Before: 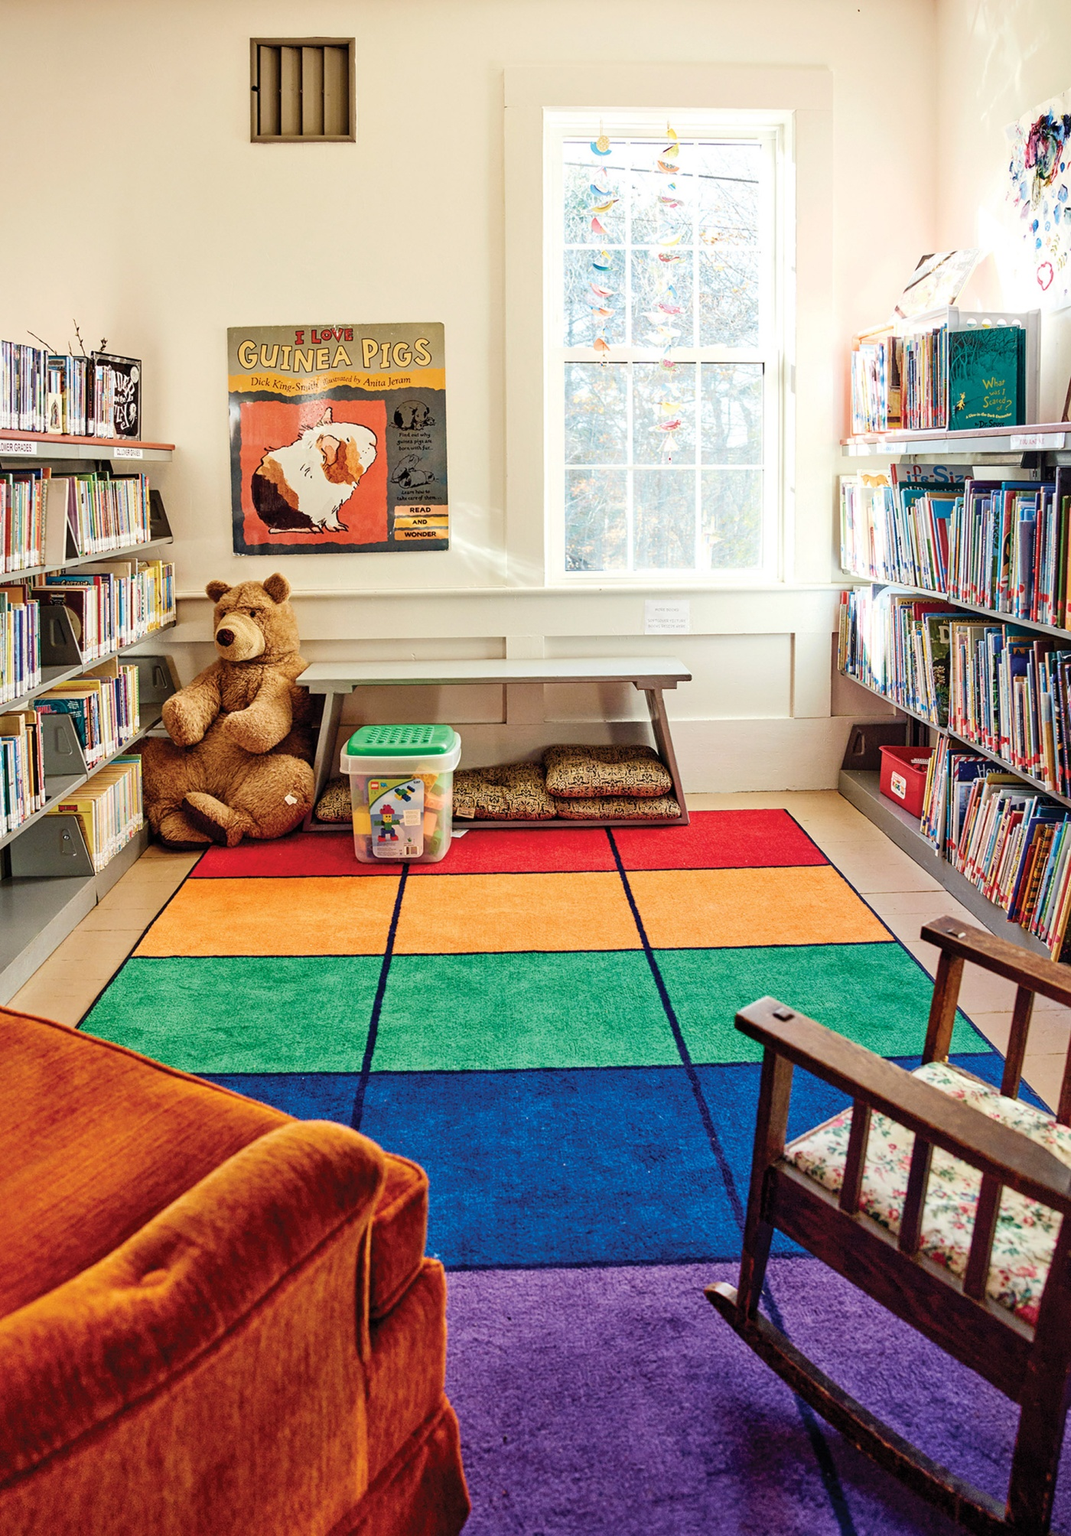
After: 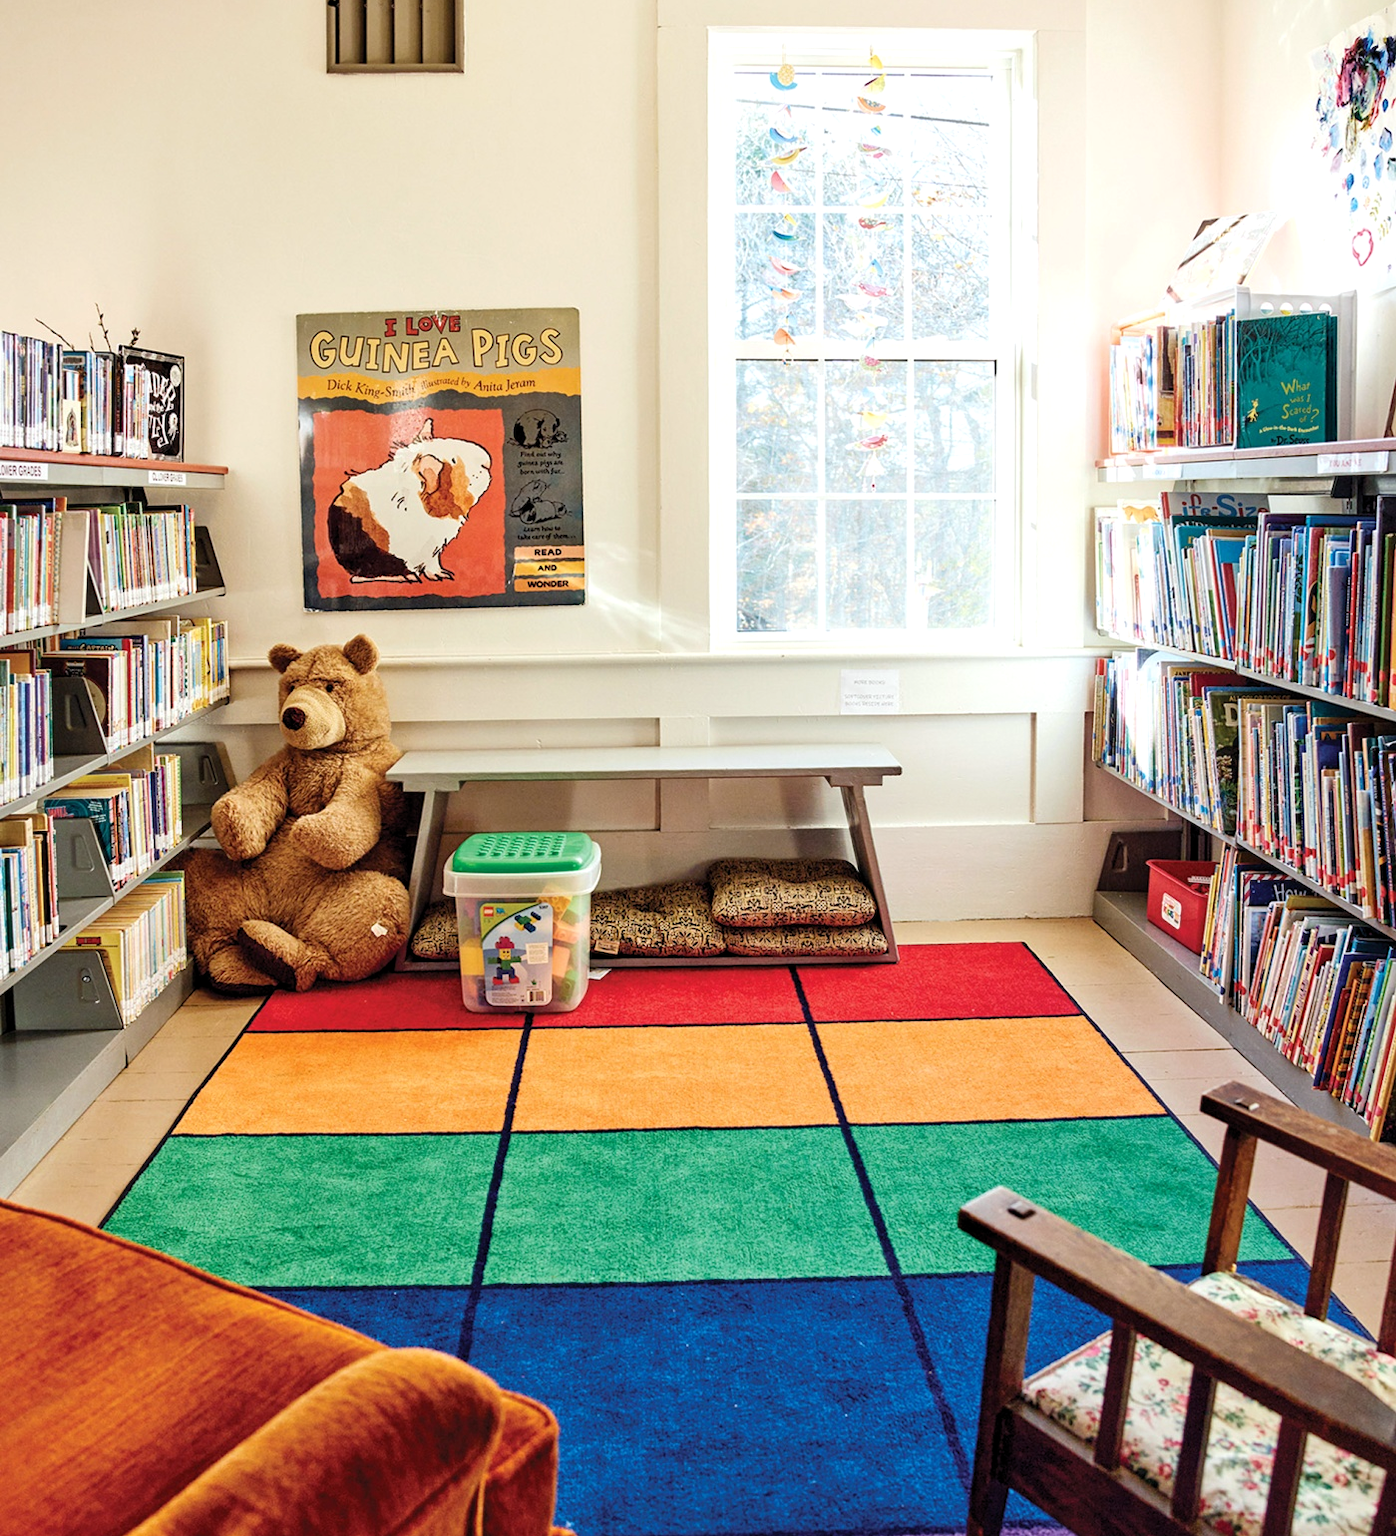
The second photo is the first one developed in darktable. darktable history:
crop: top 5.667%, bottom 17.637%
white balance: red 0.988, blue 1.017
levels: levels [0.016, 0.492, 0.969]
